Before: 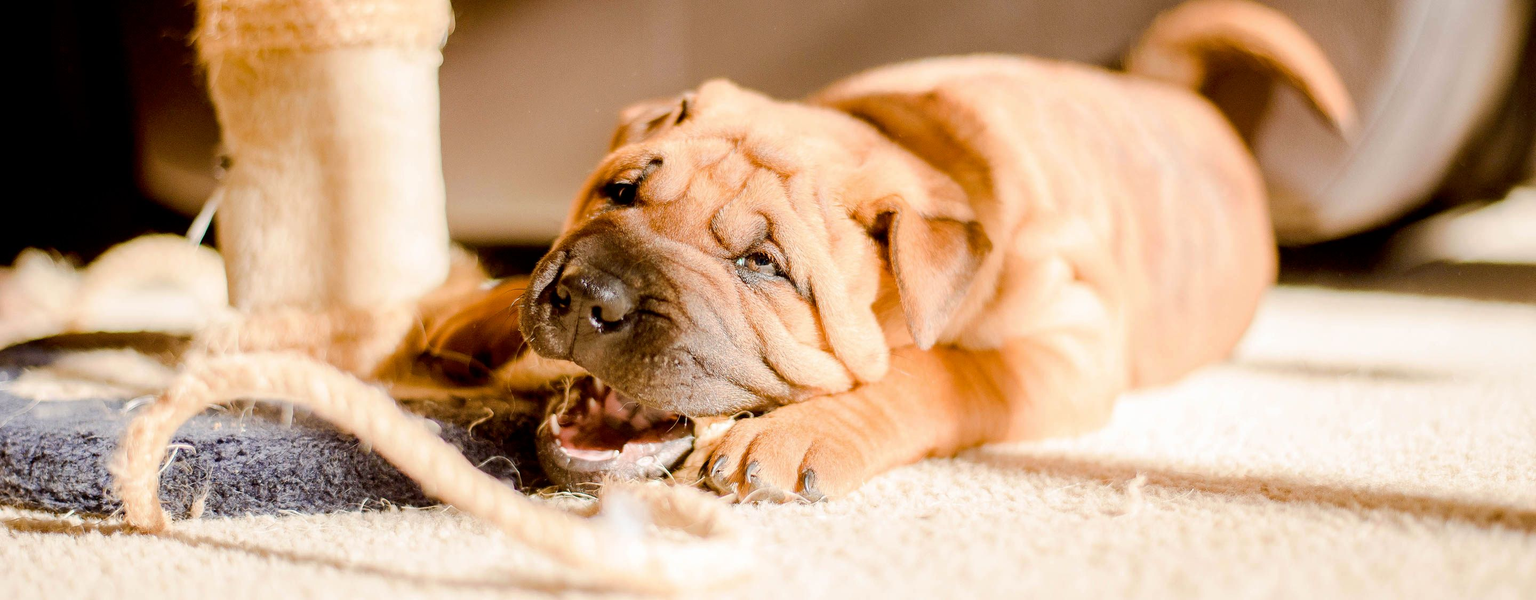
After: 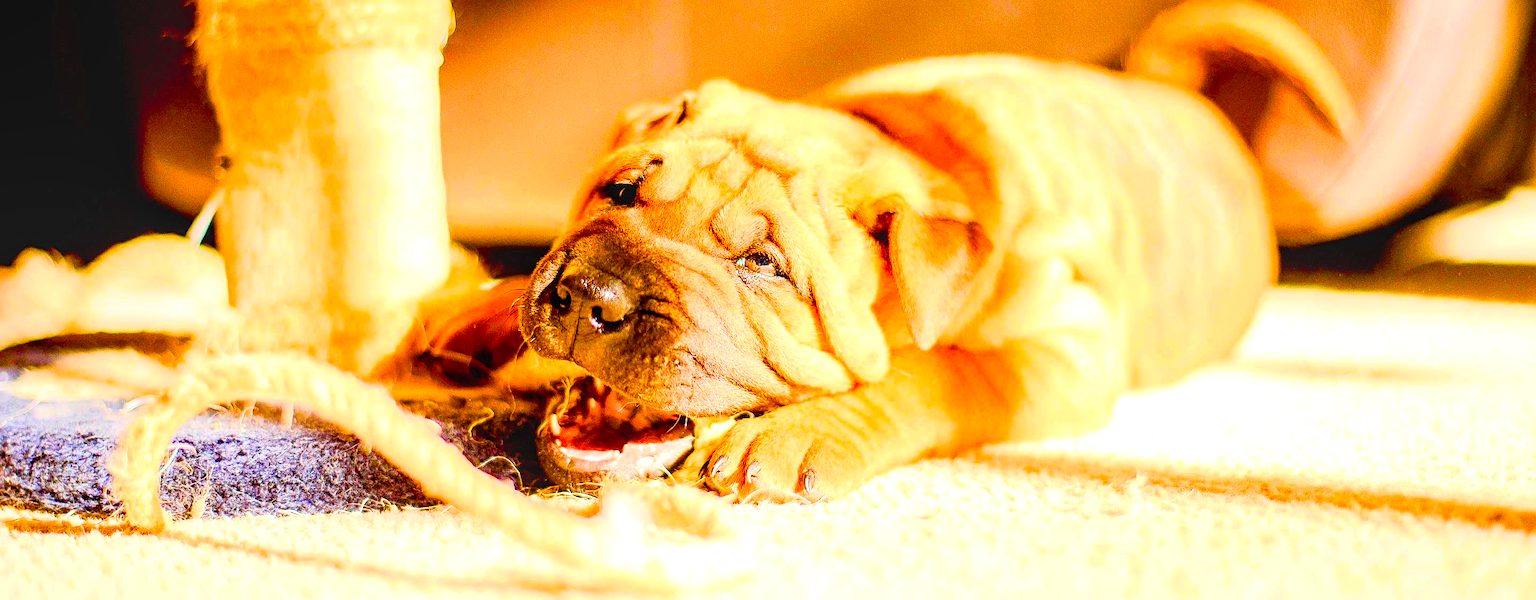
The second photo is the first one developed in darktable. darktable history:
exposure: black level correction 0, exposure 0.5 EV, compensate highlight preservation false
contrast brightness saturation: contrast 0.2, brightness 0.2, saturation 0.8
color balance rgb: perceptual saturation grading › global saturation 20%, perceptual saturation grading › highlights -25%, perceptual saturation grading › shadows 50.52%, global vibrance 40.24%
sharpen: on, module defaults
local contrast: on, module defaults
